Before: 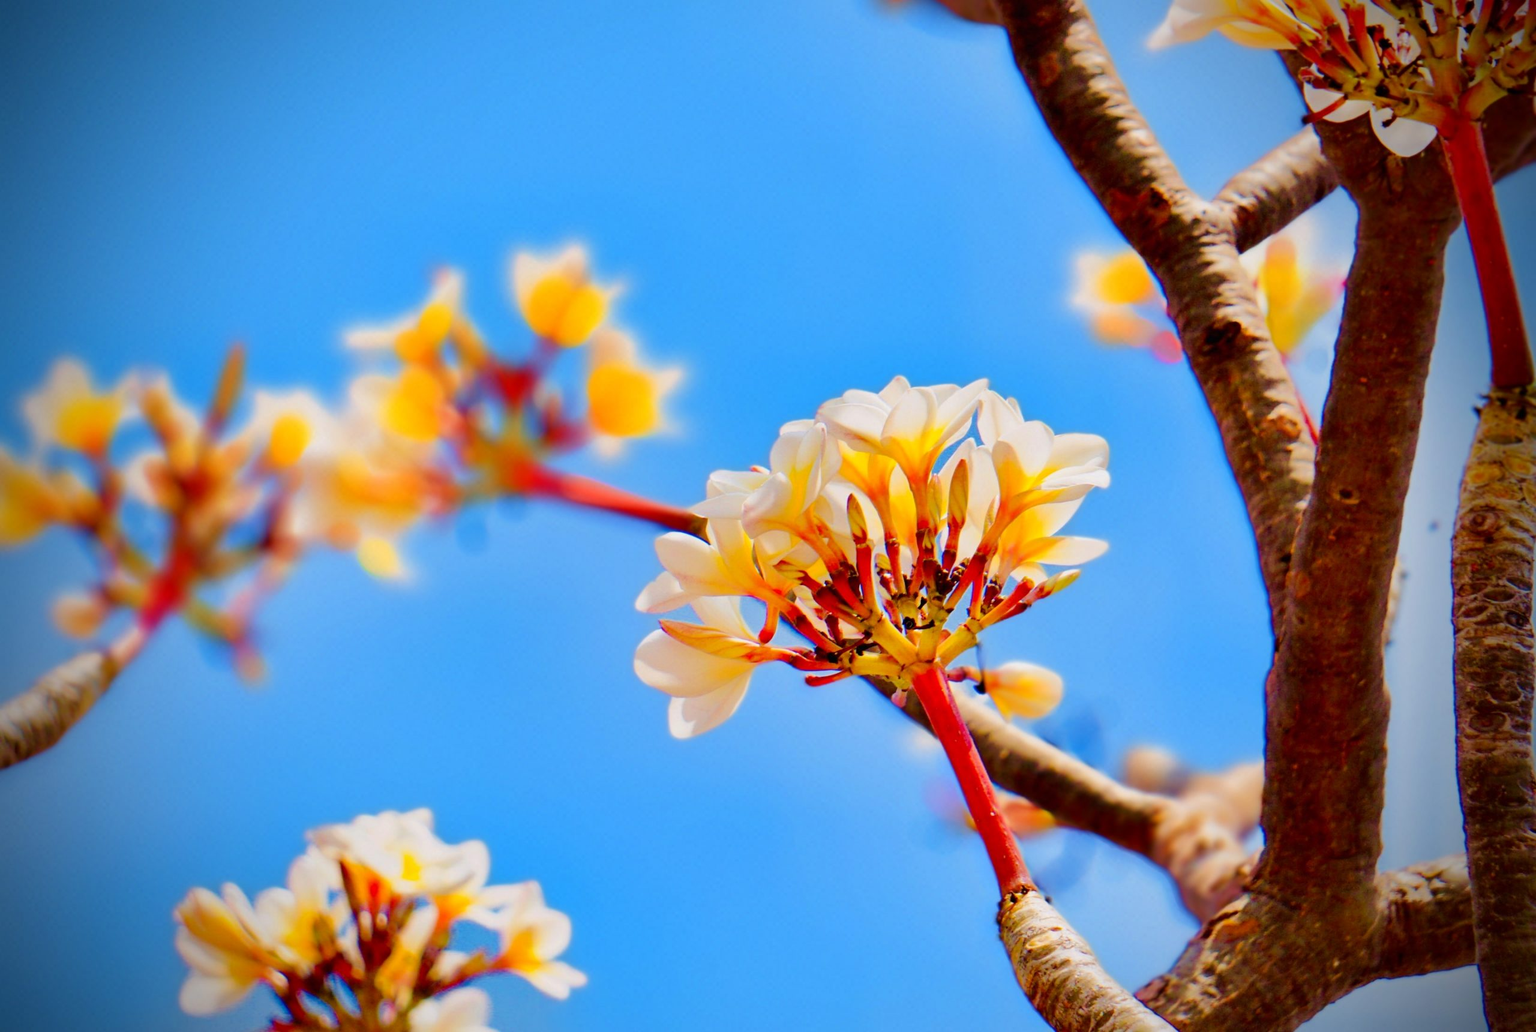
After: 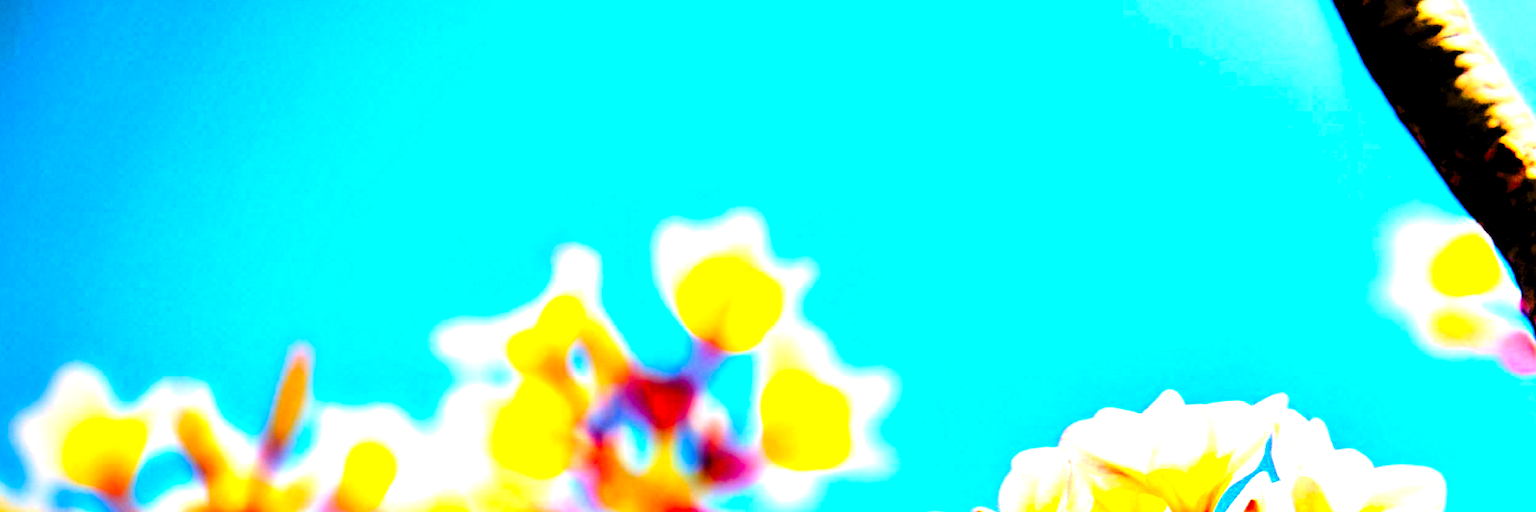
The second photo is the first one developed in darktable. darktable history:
contrast equalizer: octaves 7, y [[0.6 ×6], [0.55 ×6], [0 ×6], [0 ×6], [0 ×6]]
tone curve: curves: ch0 [(0, 0) (0.058, 0.037) (0.214, 0.183) (0.304, 0.288) (0.561, 0.554) (0.687, 0.677) (0.768, 0.768) (0.858, 0.861) (0.987, 0.945)]; ch1 [(0, 0) (0.172, 0.123) (0.312, 0.296) (0.432, 0.448) (0.471, 0.469) (0.502, 0.5) (0.521, 0.505) (0.565, 0.569) (0.663, 0.663) (0.703, 0.721) (0.857, 0.917) (1, 1)]; ch2 [(0, 0) (0.411, 0.424) (0.485, 0.497) (0.502, 0.5) (0.517, 0.511) (0.556, 0.551) (0.626, 0.594) (0.709, 0.661) (1, 1)], color space Lab, linked channels, preserve colors none
levels: levels [0.073, 0.497, 0.972]
tone equalizer: -8 EV -0.517 EV, -7 EV -0.333 EV, -6 EV -0.12 EV, -5 EV 0.427 EV, -4 EV 0.972 EV, -3 EV 0.776 EV, -2 EV -0.013 EV, -1 EV 0.132 EV, +0 EV -0.01 EV
color balance rgb: shadows lift › chroma 2.004%, shadows lift › hue 219.58°, perceptual saturation grading › global saturation 25.193%, perceptual brilliance grading › highlights 17.89%, perceptual brilliance grading › mid-tones 32.467%, perceptual brilliance grading › shadows -31.144%, global vibrance 3.647%
crop: left 0.562%, top 7.639%, right 23.228%, bottom 54.5%
exposure: black level correction 0, exposure 1 EV, compensate highlight preservation false
